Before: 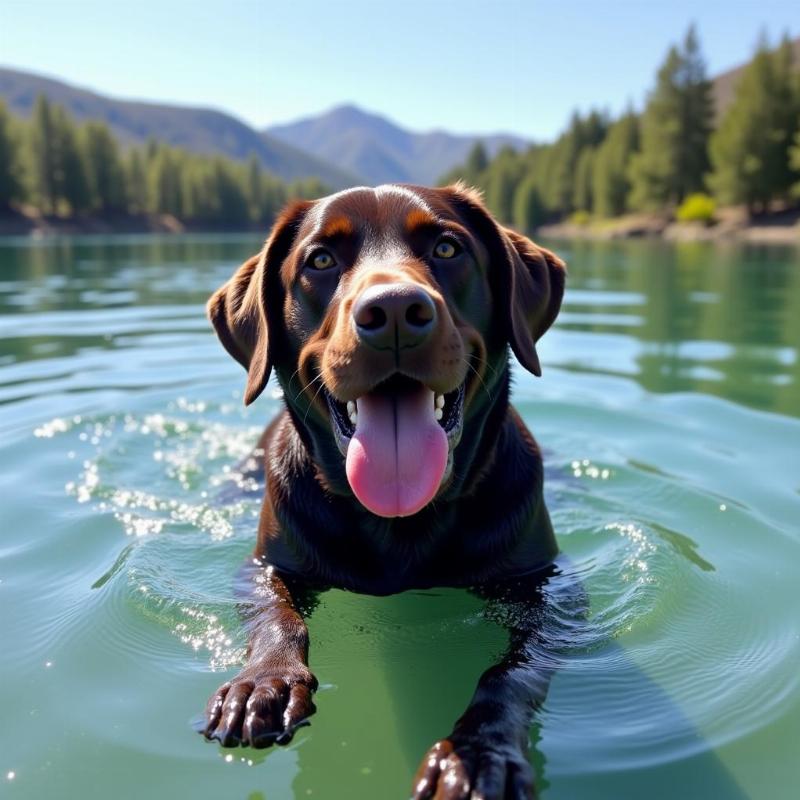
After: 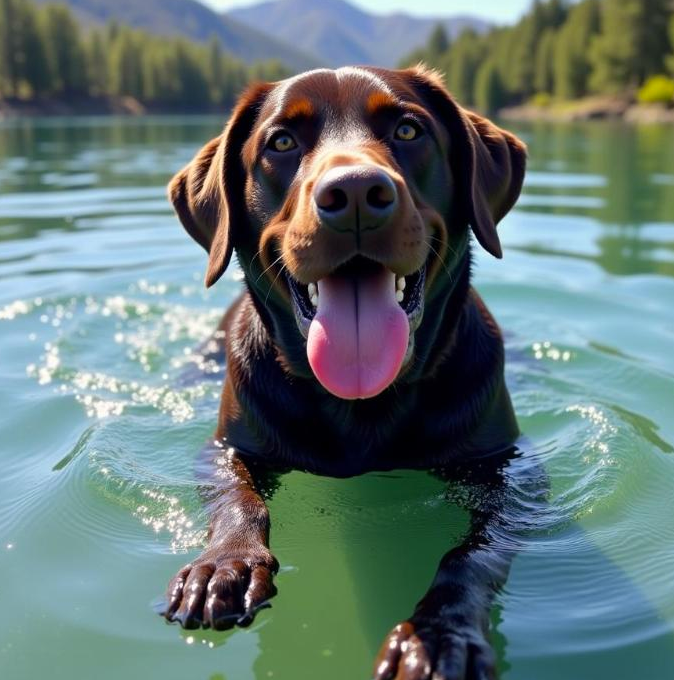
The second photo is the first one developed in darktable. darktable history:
color correction: highlights a* 0.567, highlights b* 2.86, saturation 1.07
crop and rotate: left 5.022%, top 14.922%, right 10.666%
